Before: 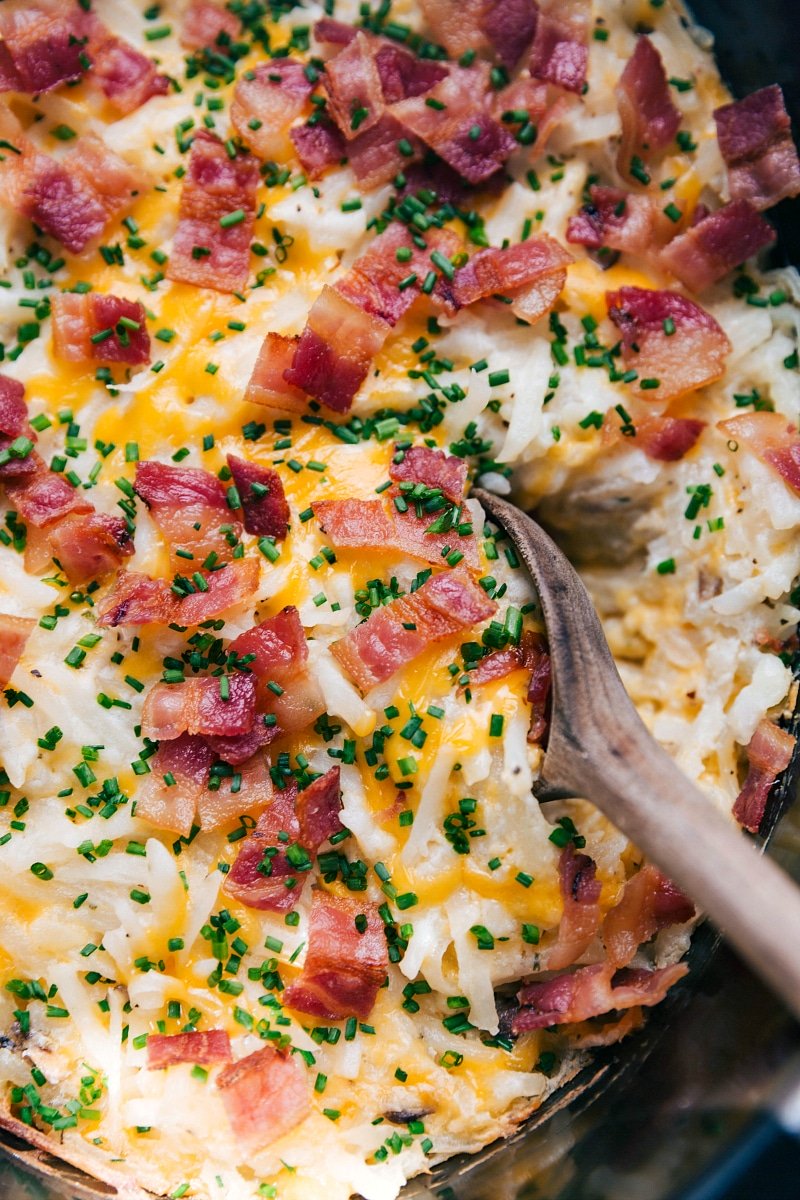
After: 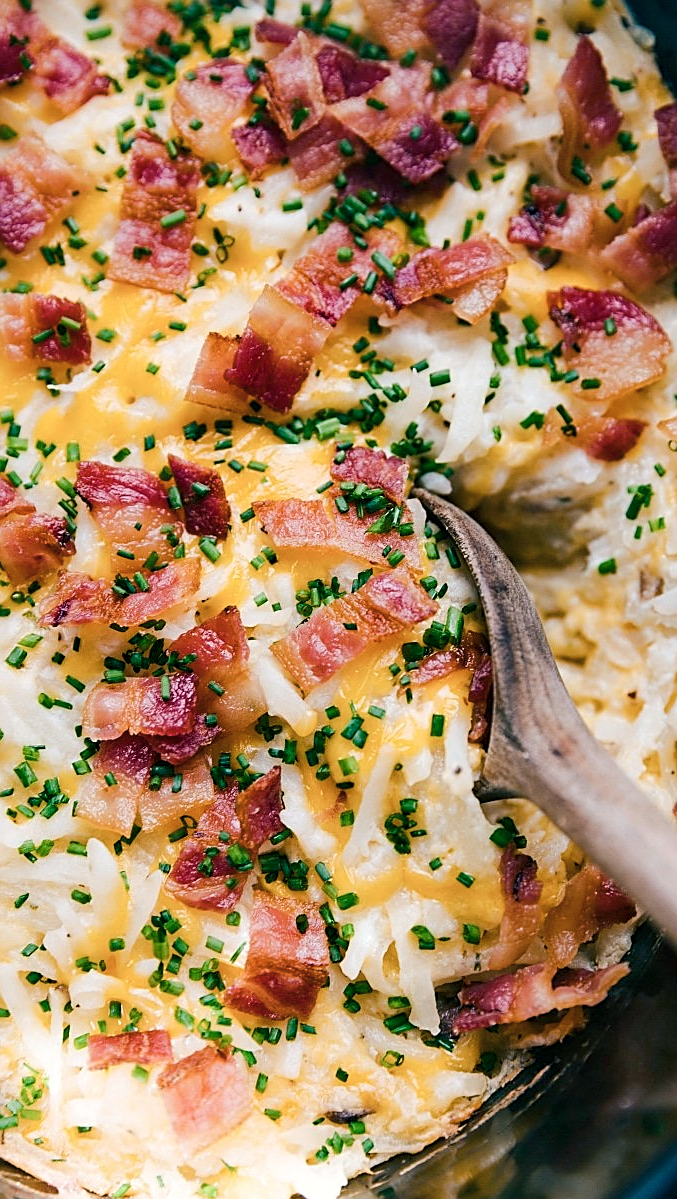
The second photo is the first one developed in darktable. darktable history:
sharpen: amount 0.497
contrast brightness saturation: contrast 0.104, saturation -0.296
color balance rgb: shadows lift › luminance -7.923%, shadows lift › chroma 2.248%, shadows lift › hue 163.52°, perceptual saturation grading › global saturation 27.251%, perceptual saturation grading › highlights -27.868%, perceptual saturation grading › mid-tones 15.544%, perceptual saturation grading › shadows 33.993%, perceptual brilliance grading › mid-tones 11.103%, perceptual brilliance grading › shadows 14.567%, global vibrance 20%
crop: left 7.44%, right 7.849%
